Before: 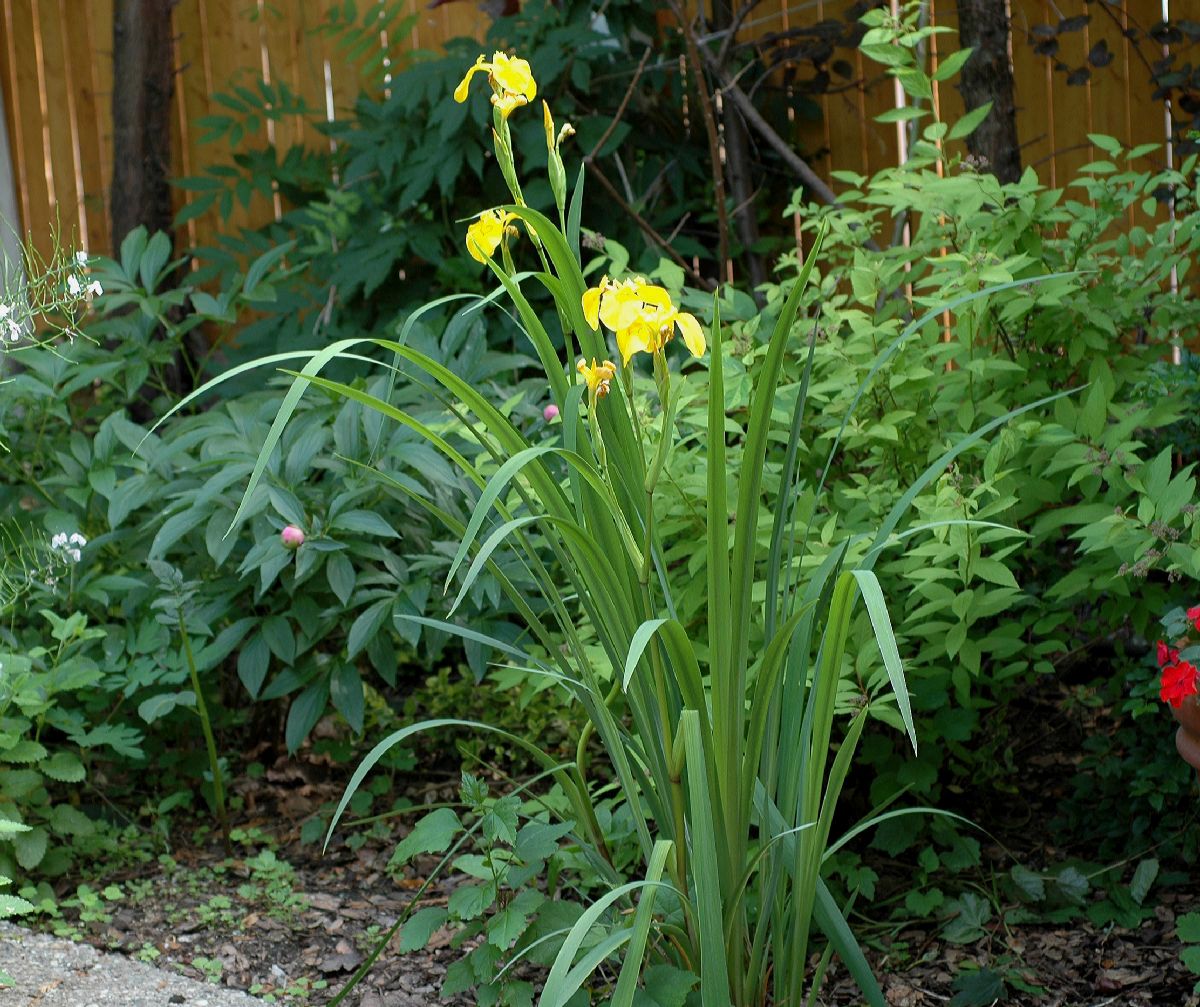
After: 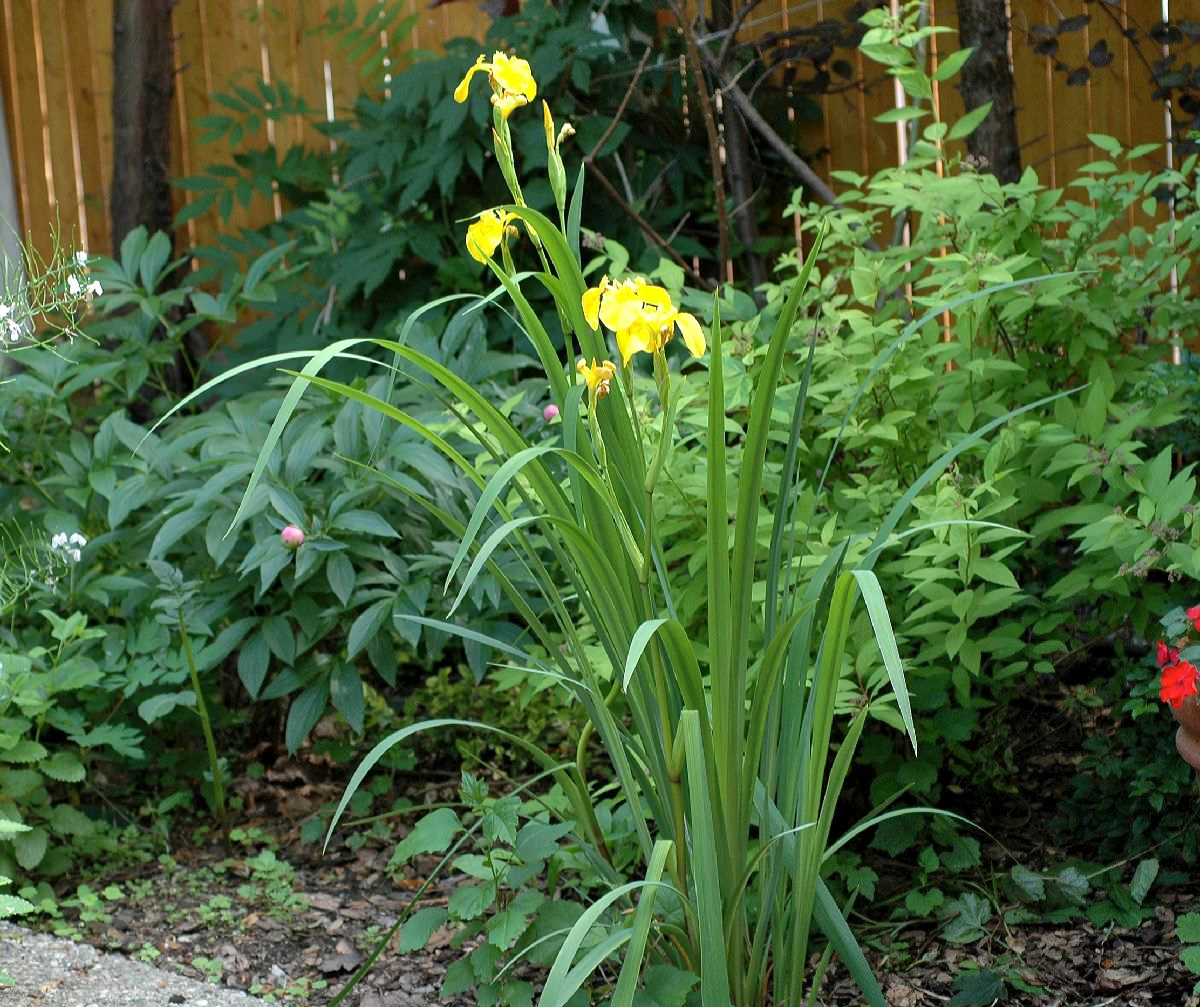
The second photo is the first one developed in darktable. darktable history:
shadows and highlights: shadows 39.33, highlights -54.79, low approximation 0.01, soften with gaussian
exposure: exposure 0.2 EV, compensate highlight preservation false
